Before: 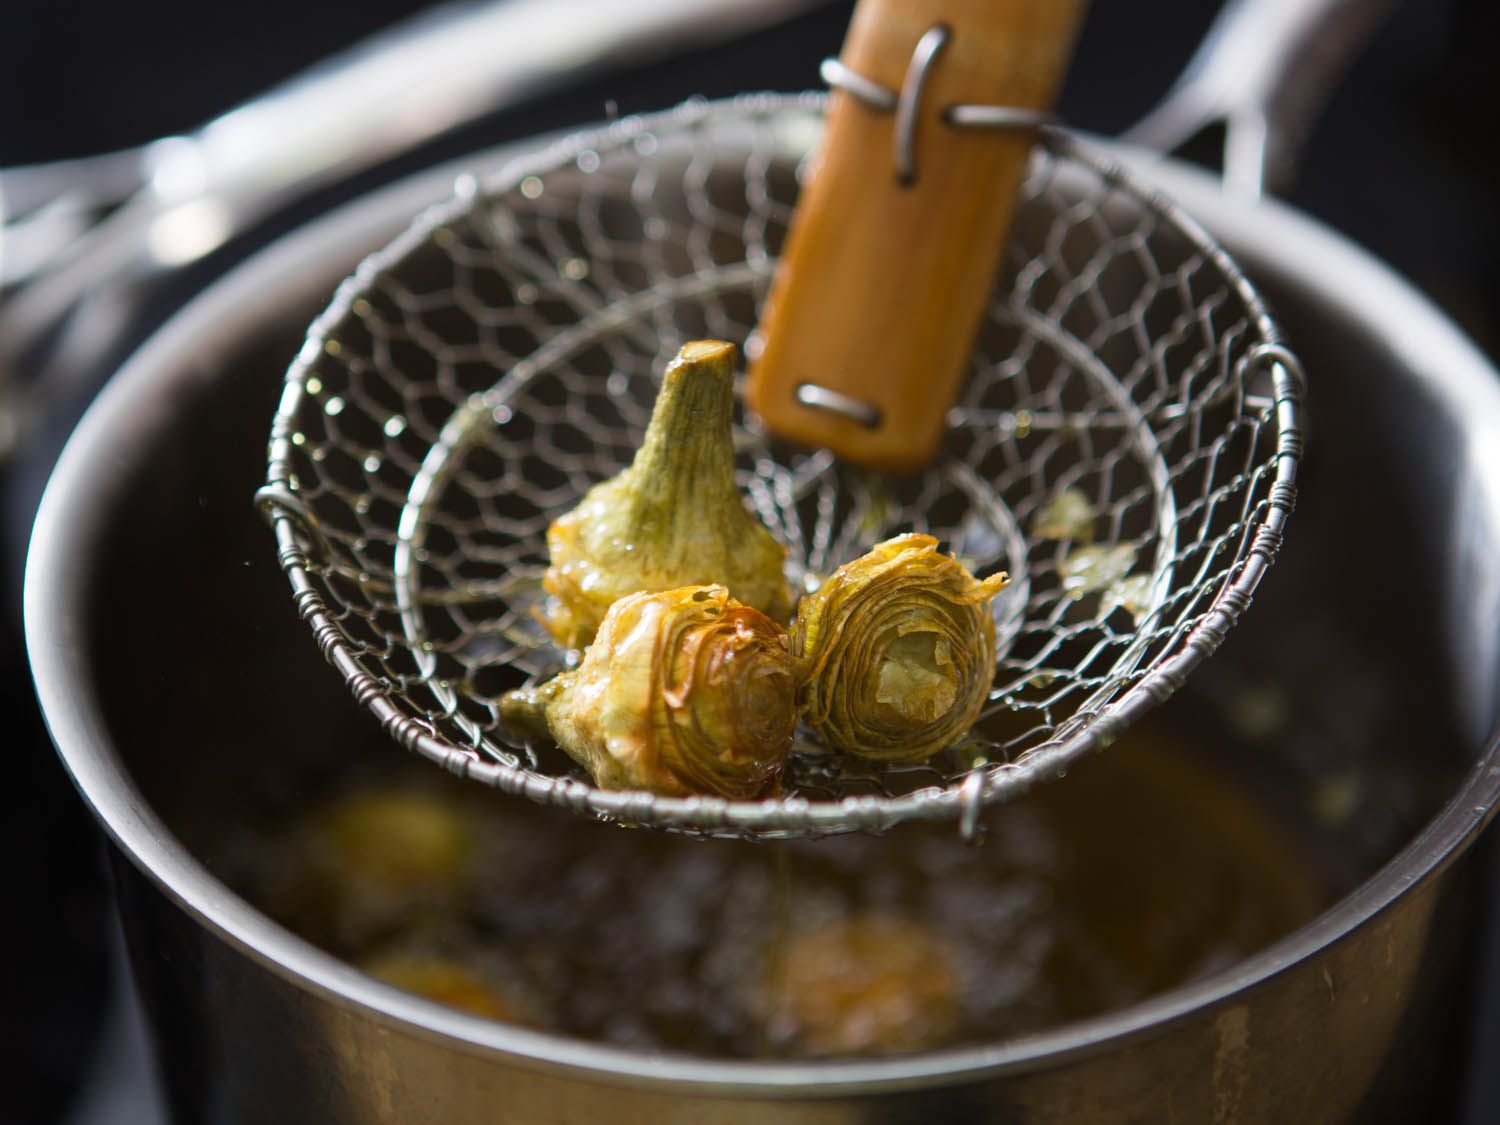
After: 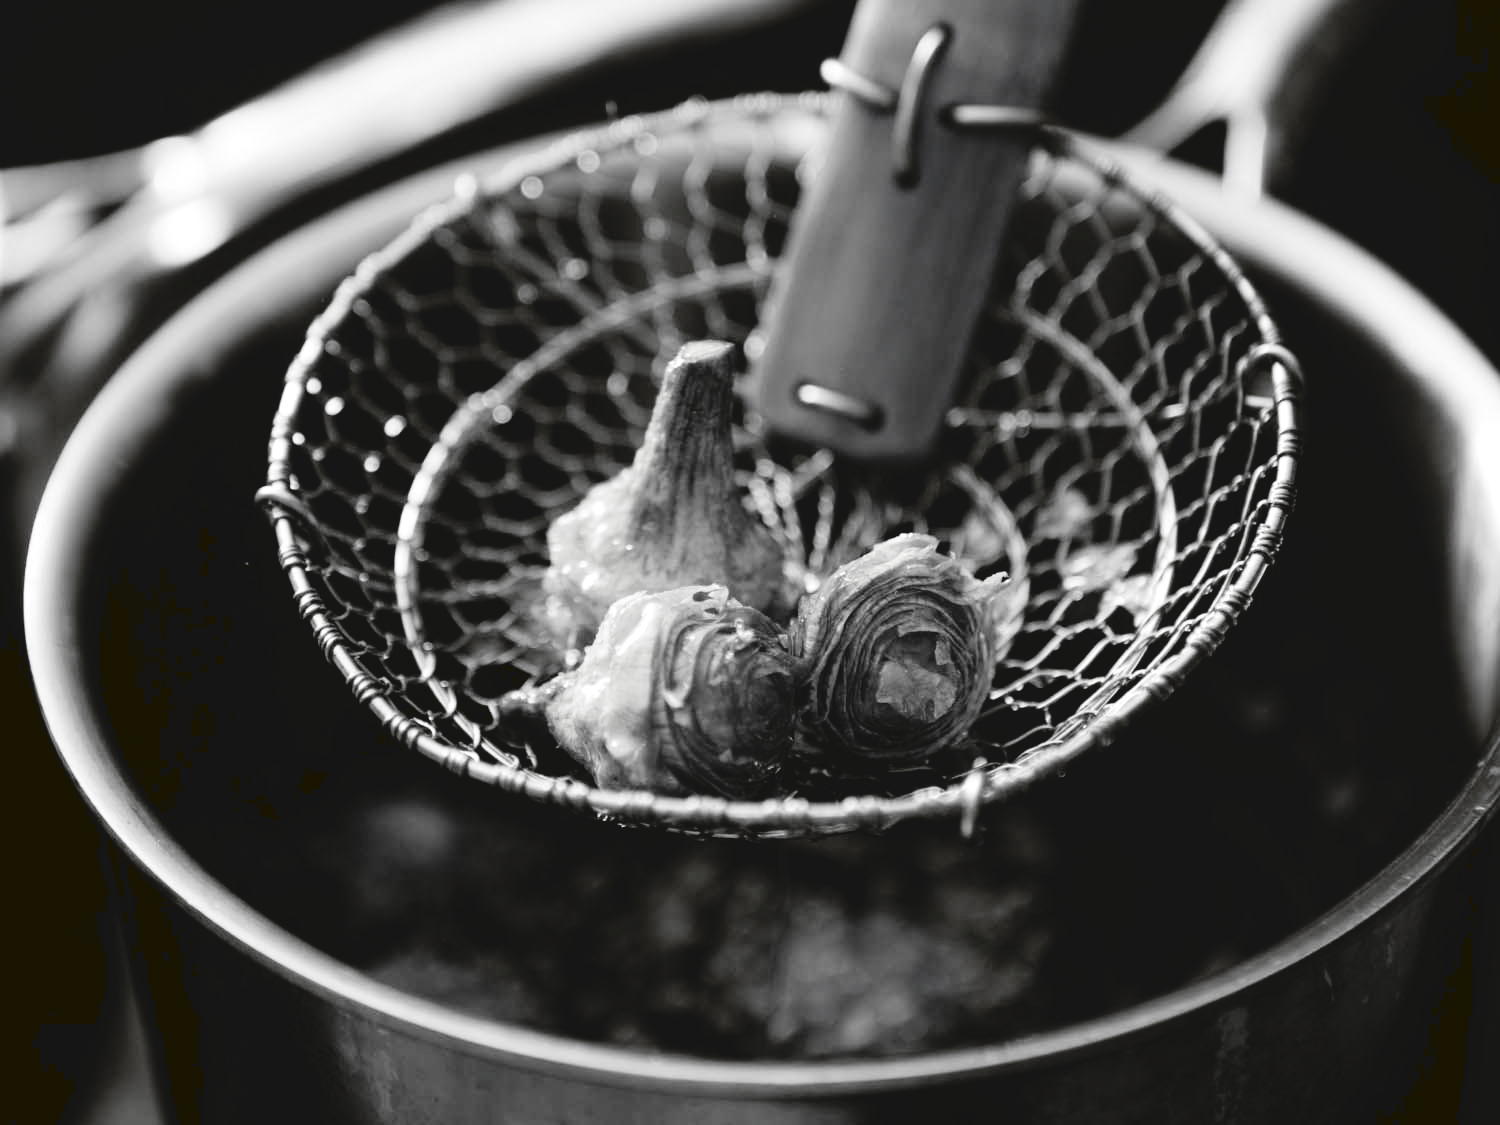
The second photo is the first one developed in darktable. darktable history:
tone curve: curves: ch0 [(0, 0) (0.003, 0.068) (0.011, 0.068) (0.025, 0.068) (0.044, 0.068) (0.069, 0.072) (0.1, 0.072) (0.136, 0.077) (0.177, 0.095) (0.224, 0.126) (0.277, 0.2) (0.335, 0.3) (0.399, 0.407) (0.468, 0.52) (0.543, 0.624) (0.623, 0.721) (0.709, 0.811) (0.801, 0.88) (0.898, 0.942) (1, 1)], preserve colors none
color look up table: target L [93.05, 83.84, 88.12, 79.52, 76.98, 58.12, 65.49, 54.37, 40.31, 43.6, 35.51, 31.46, 0.476, 200.91, 103.26, 77.34, 67, 71.47, 63.22, 59.15, 50.43, 57.48, 47.04, 32.32, 24.42, 21.25, 5.464, 88.12, 85.27, 84.56, 80.97, 70.73, 60.56, 61.19, 83.12, 75.15, 47.24, 52.8, 31.88, 46.83, 26.5, 14.2, 88.12, 90.24, 80.97, 82.41, 55.28, 55.54, 18.94], target a [-0.1, -0.003, -0.002, -0.003, 0, 0.001, 0, 0, 0.001 ×4, 0, 0, 0, -0.001, 0, 0, 0.001, 0.001, 0.001, 0, 0.001, 0.001, 0.001, 0, -0.687, -0.002, -0.002, -0.003, -0.001, -0.002, 0, 0.001, -0.001, -0.002, 0.001, 0, 0.001, 0.001, 0.001, -0.256, -0.002, -0.003, -0.001, -0.002, 0.001, 0.001, -0.127], target b [1.233, 0.024, 0.023, 0.024, 0.002, -0.004, 0.002, 0.002, -0.006, -0.006, -0.006, -0.004, 0, -0.001, -0.002, 0.003, 0.002, 0.002, -0.004, -0.004, -0.004, 0.002, -0.006, -0.006, -0.003, -0.003, 8.474, 0.023, 0.023, 0.024, 0.002, 0.023, 0.002, -0.004, 0.002, 0.023, -0.006, 0.002, -0.006, -0.006, -0.005, 3.359, 0.023, 0.024, 0.002, 0.024, -0.004, -0.004, 1.609], num patches 49
